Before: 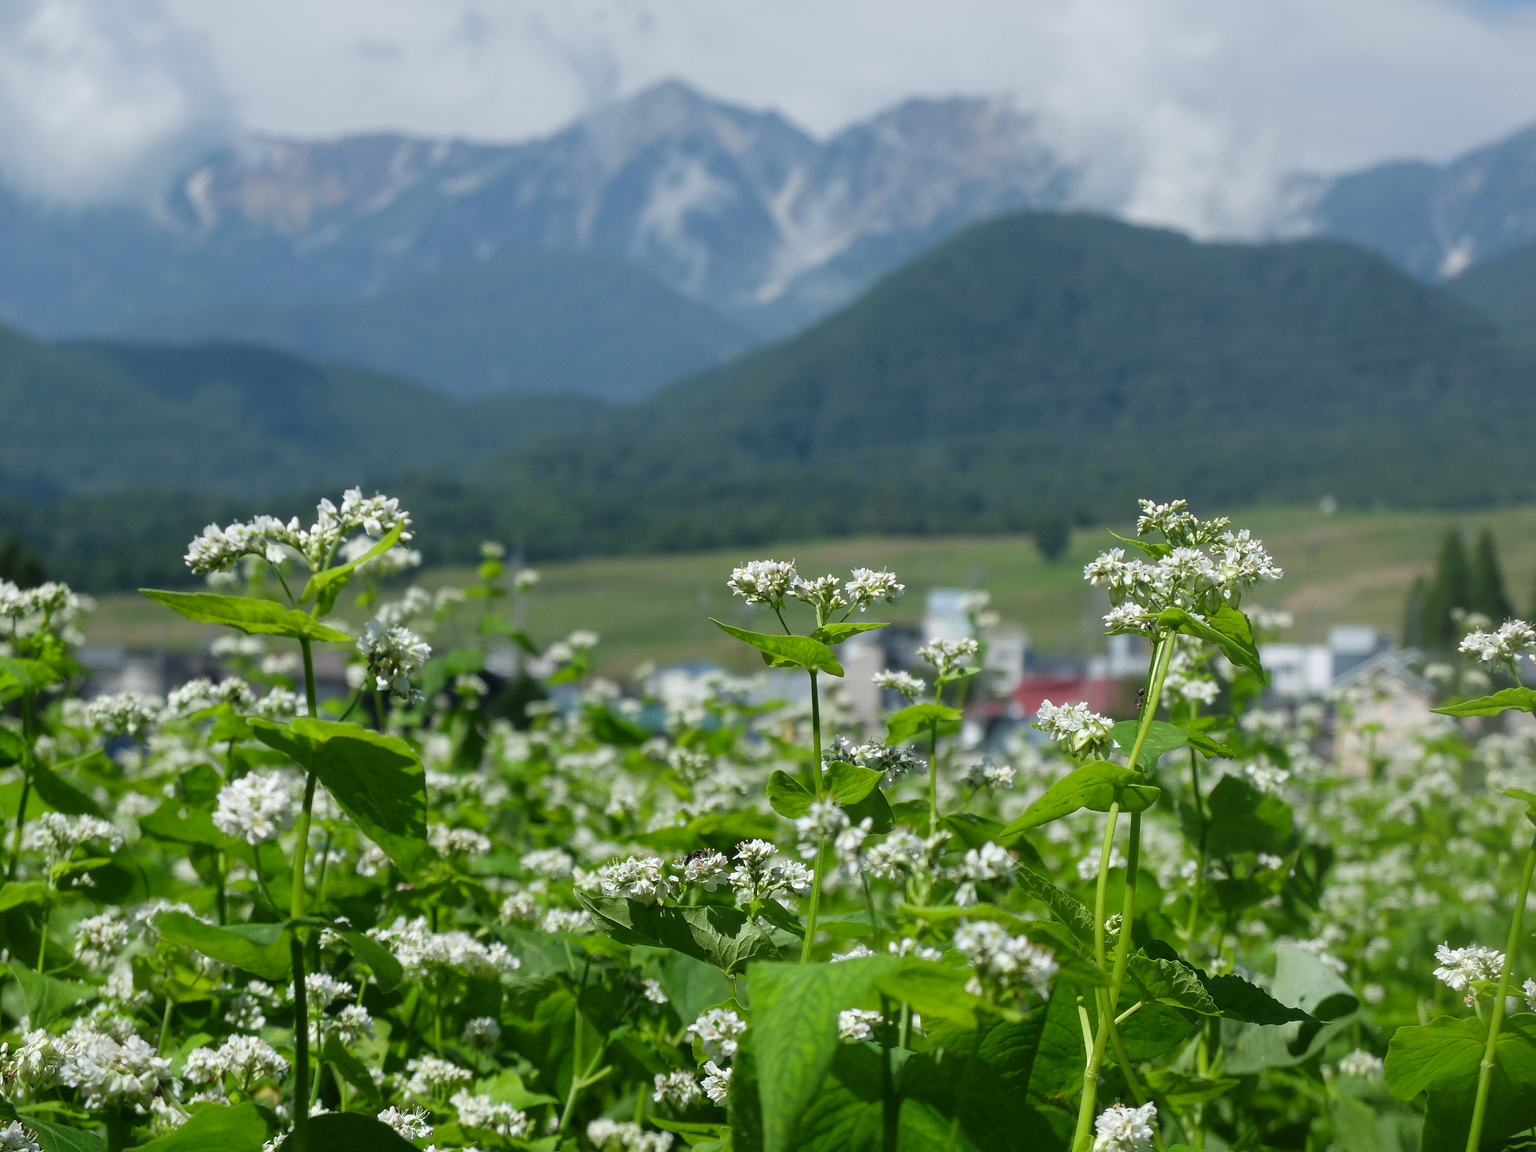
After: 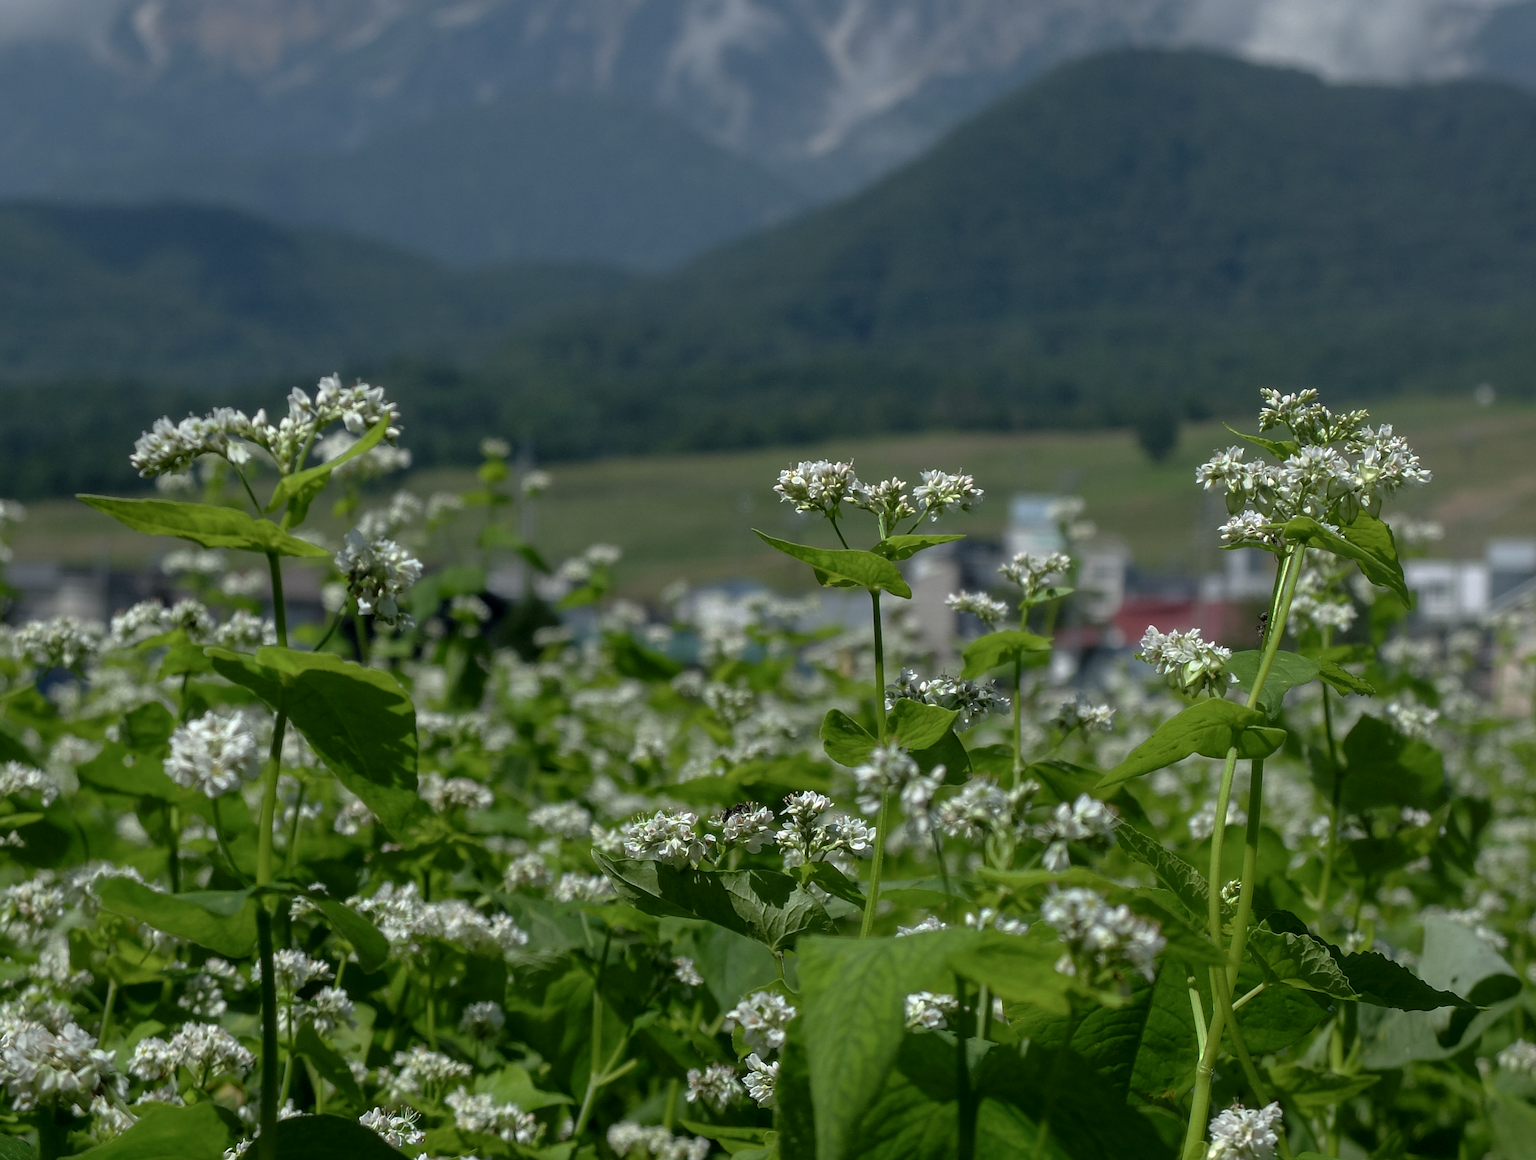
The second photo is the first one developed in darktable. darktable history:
crop and rotate: left 4.873%, top 14.952%, right 10.693%
local contrast: on, module defaults
base curve: curves: ch0 [(0, 0) (0.826, 0.587) (1, 1)], preserve colors none
